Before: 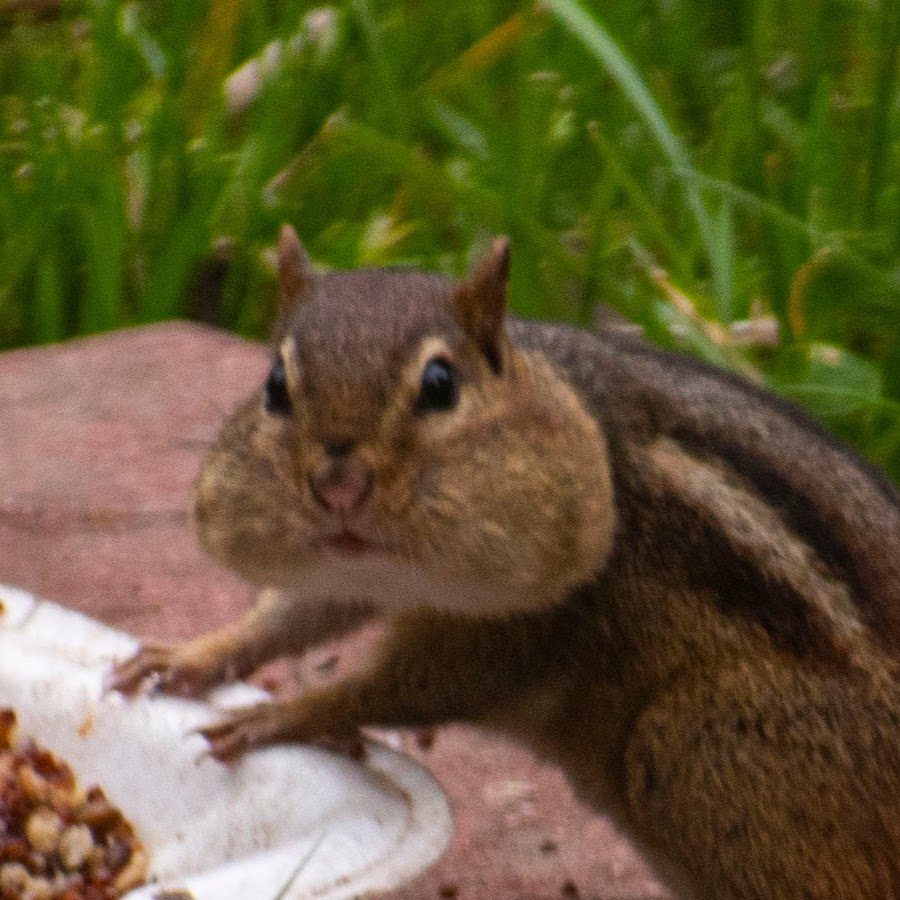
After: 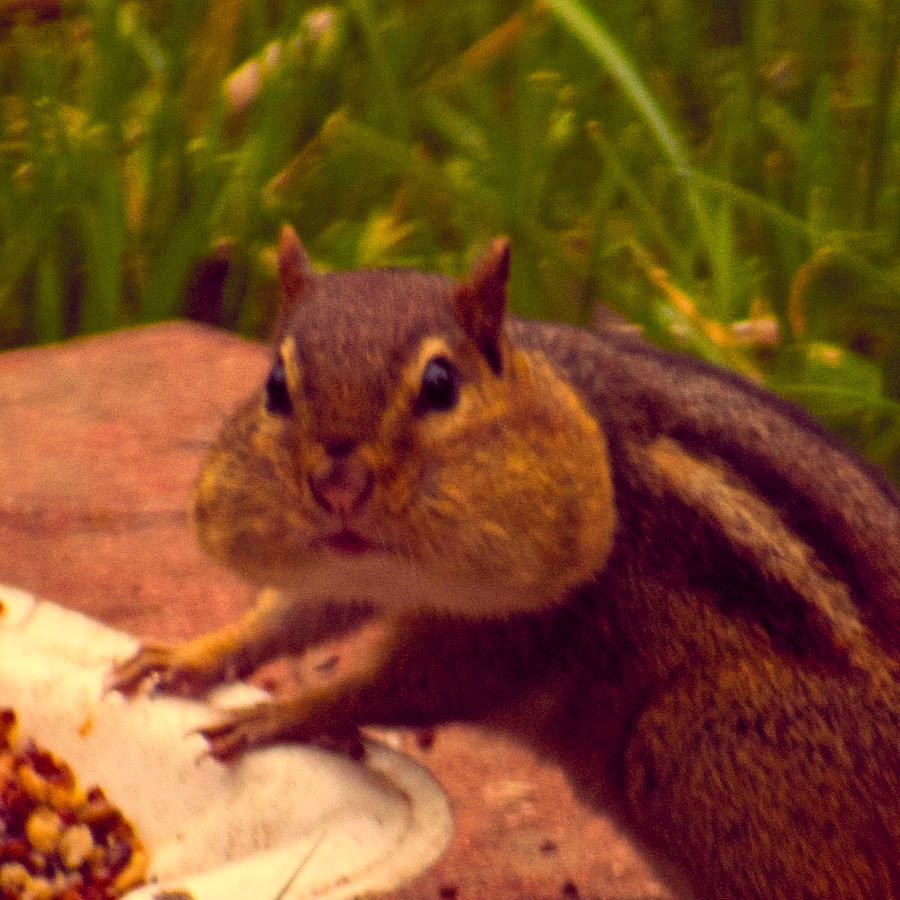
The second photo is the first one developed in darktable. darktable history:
color balance rgb: shadows lift › chroma 6.43%, shadows lift › hue 305.74°, highlights gain › chroma 2.43%, highlights gain › hue 35.74°, global offset › chroma 0.28%, global offset › hue 320.29°, linear chroma grading › global chroma 5.5%, perceptual saturation grading › global saturation 30%, contrast 5.15%
white balance: red 1.08, blue 0.791
